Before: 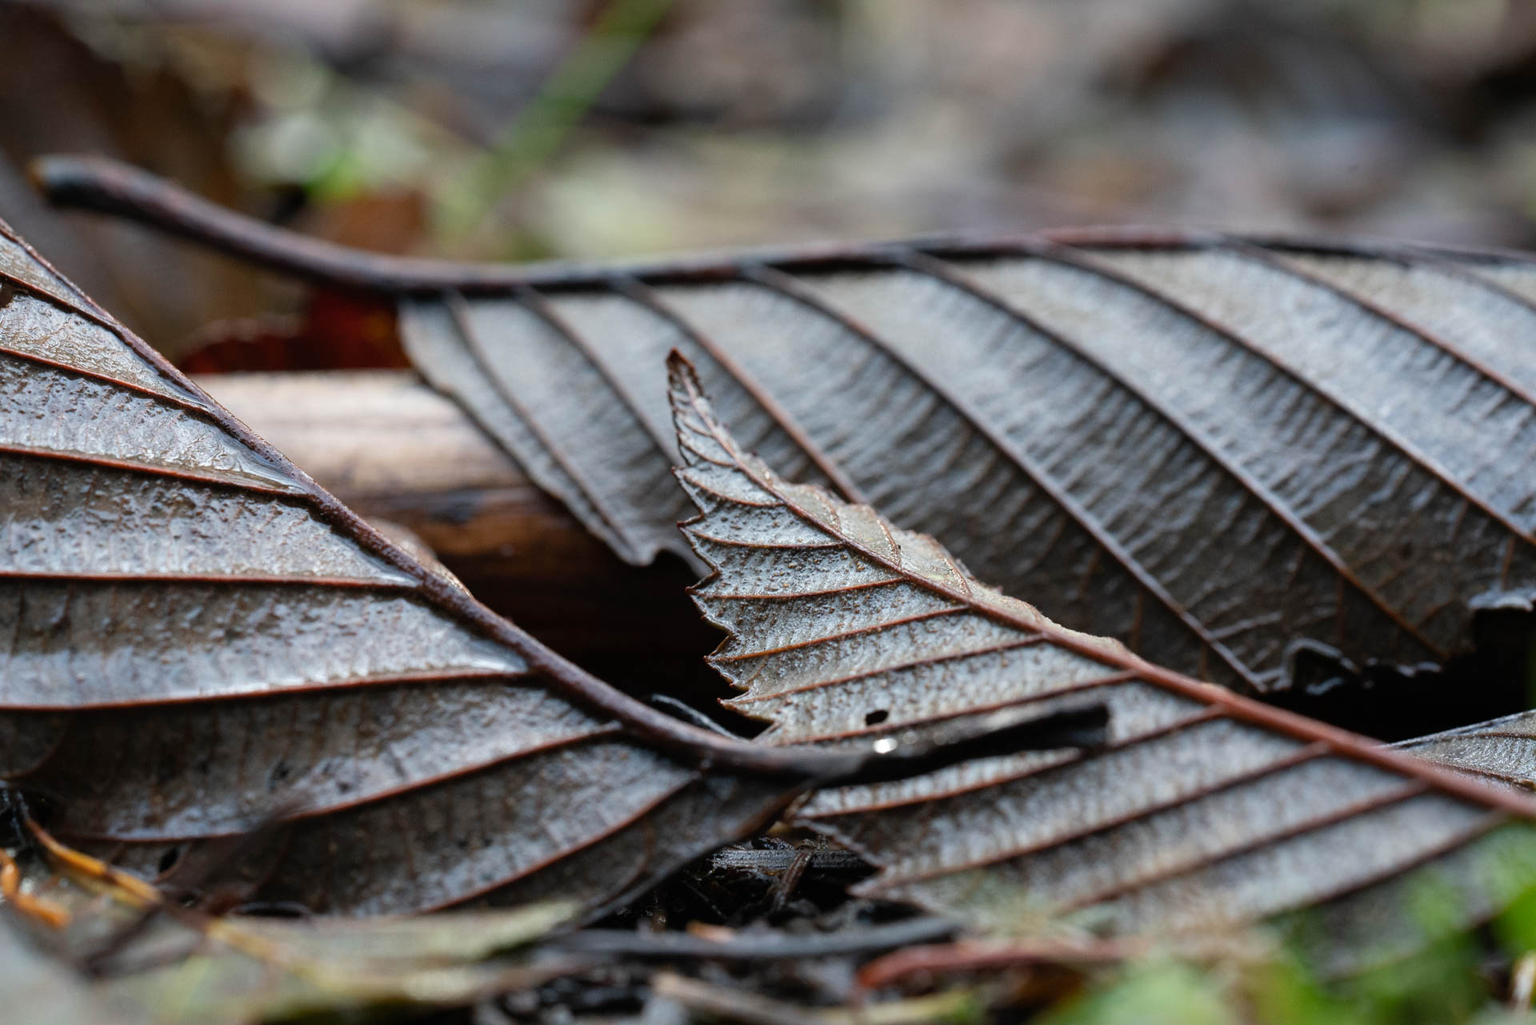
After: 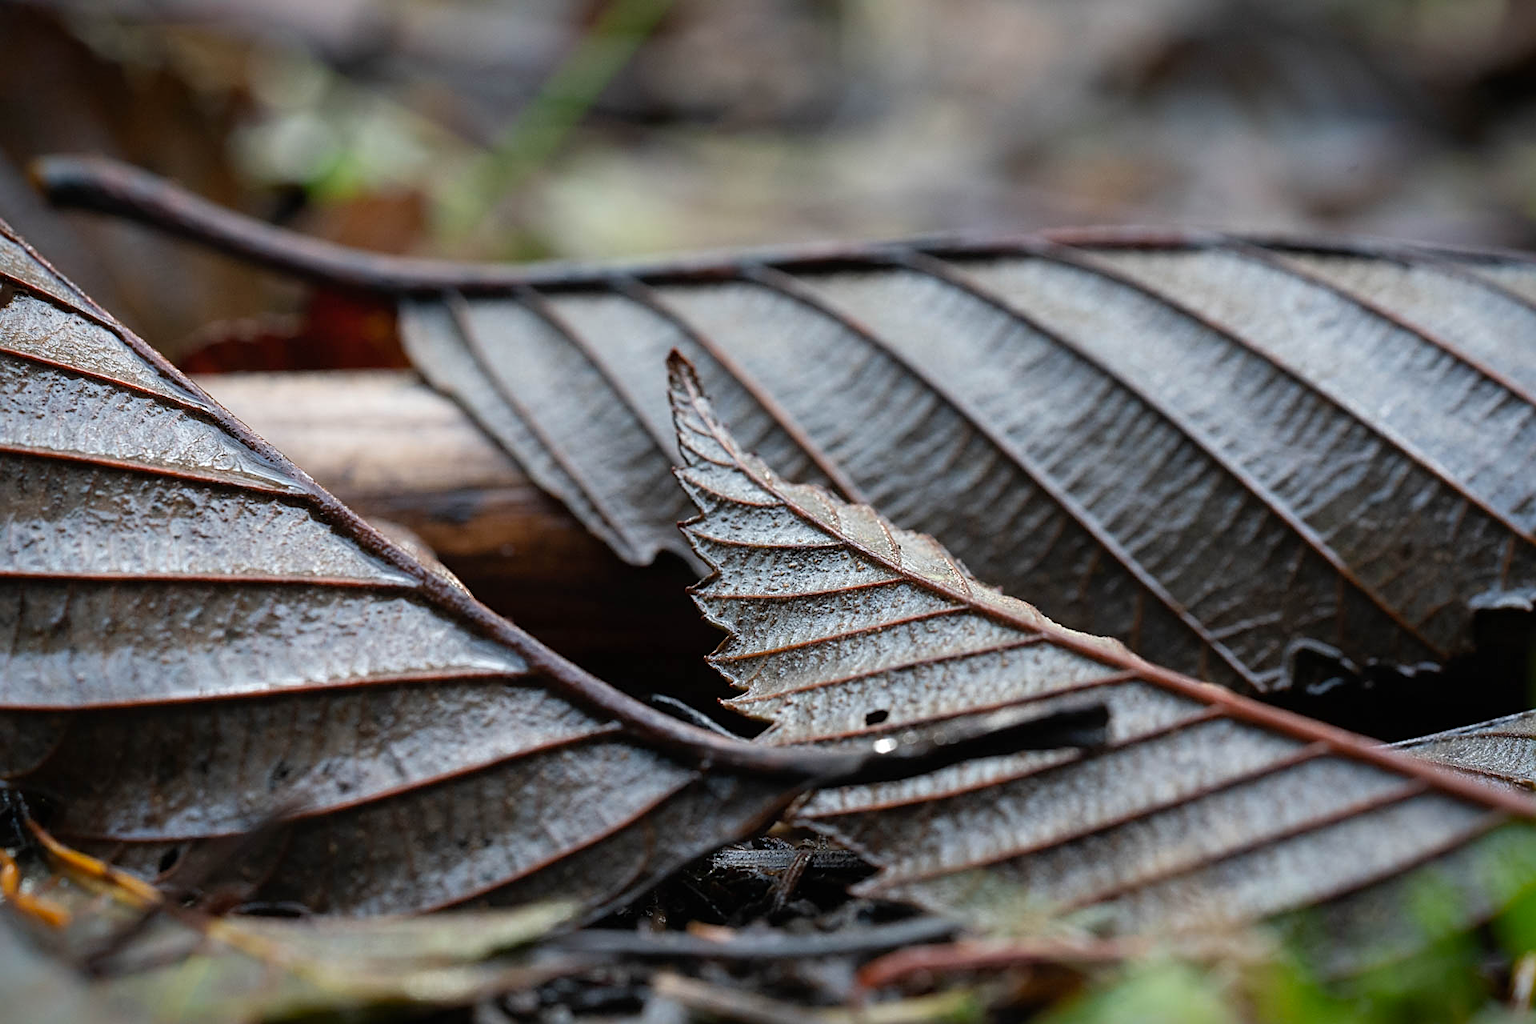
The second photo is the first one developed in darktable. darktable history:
vignetting: fall-off start 88.53%, fall-off radius 44.2%, saturation 0.376, width/height ratio 1.161
sharpen: on, module defaults
